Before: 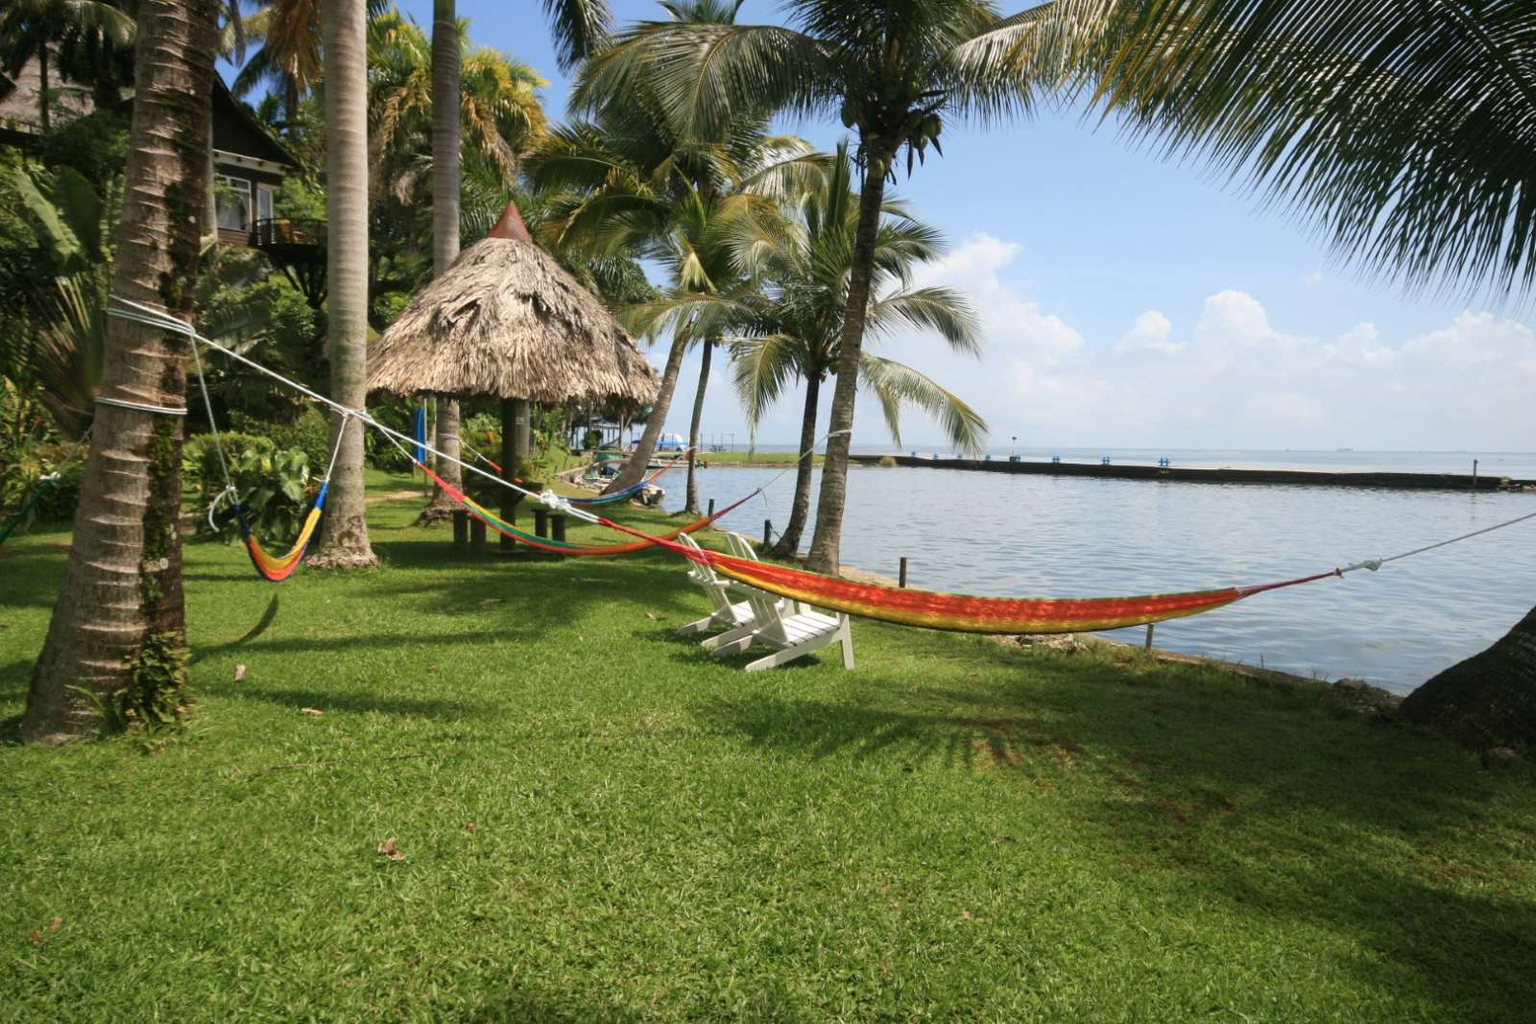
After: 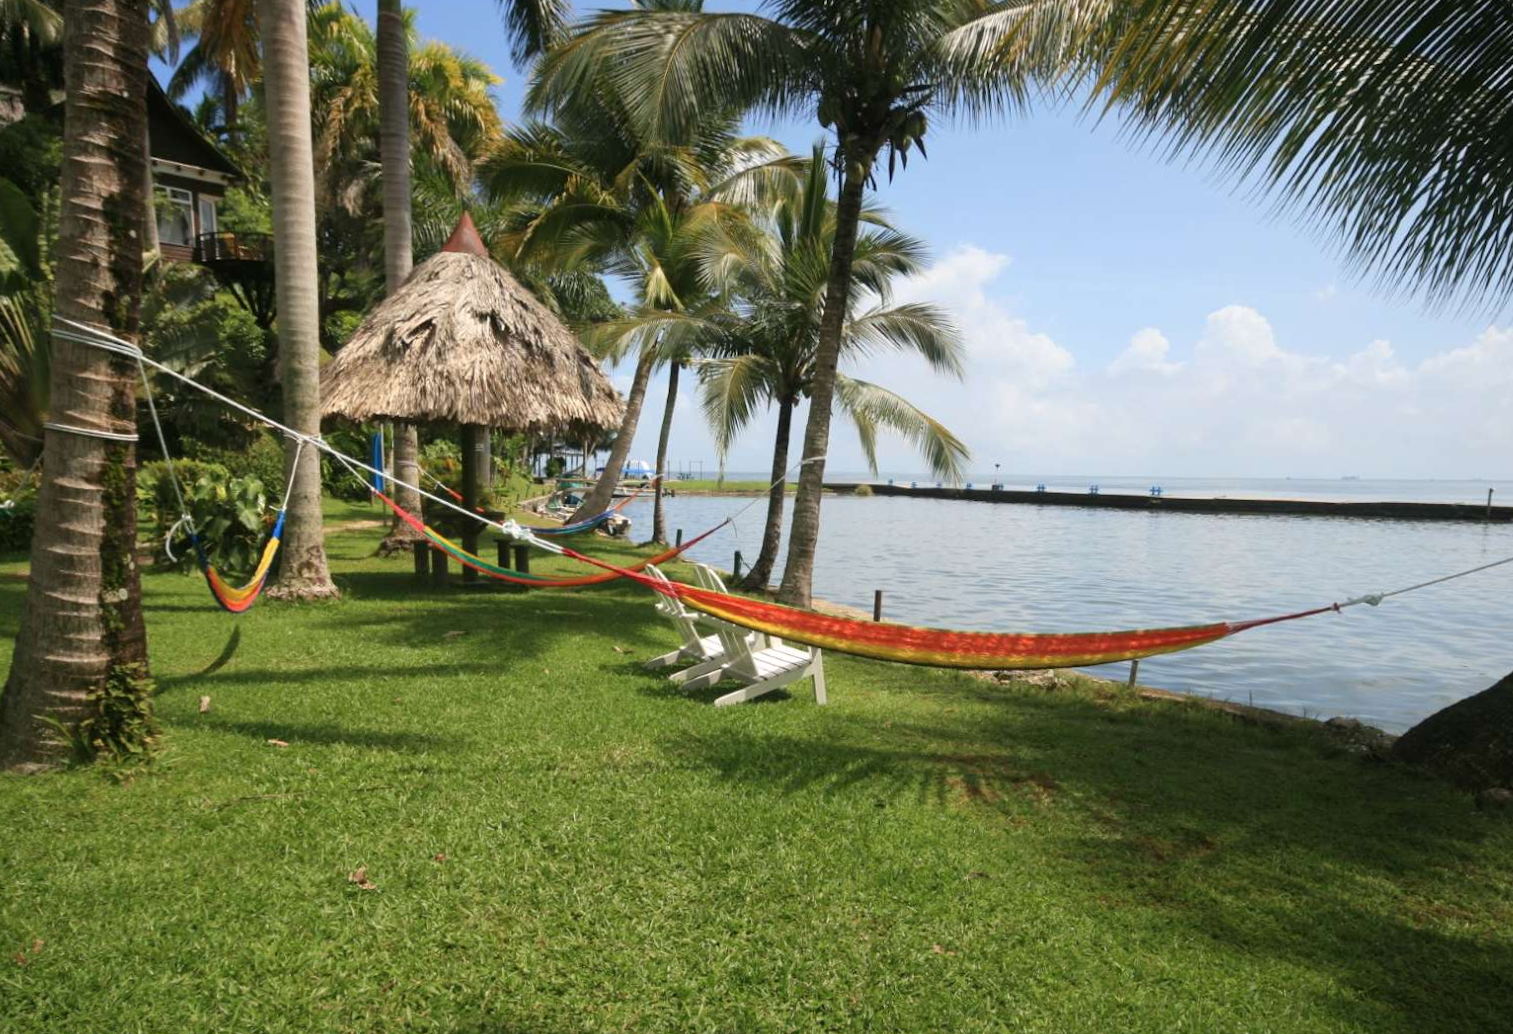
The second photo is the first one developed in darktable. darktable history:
rotate and perspective: rotation 0.074°, lens shift (vertical) 0.096, lens shift (horizontal) -0.041, crop left 0.043, crop right 0.952, crop top 0.024, crop bottom 0.979
crop and rotate: left 0.614%, top 0.179%, bottom 0.309%
tone equalizer: on, module defaults
